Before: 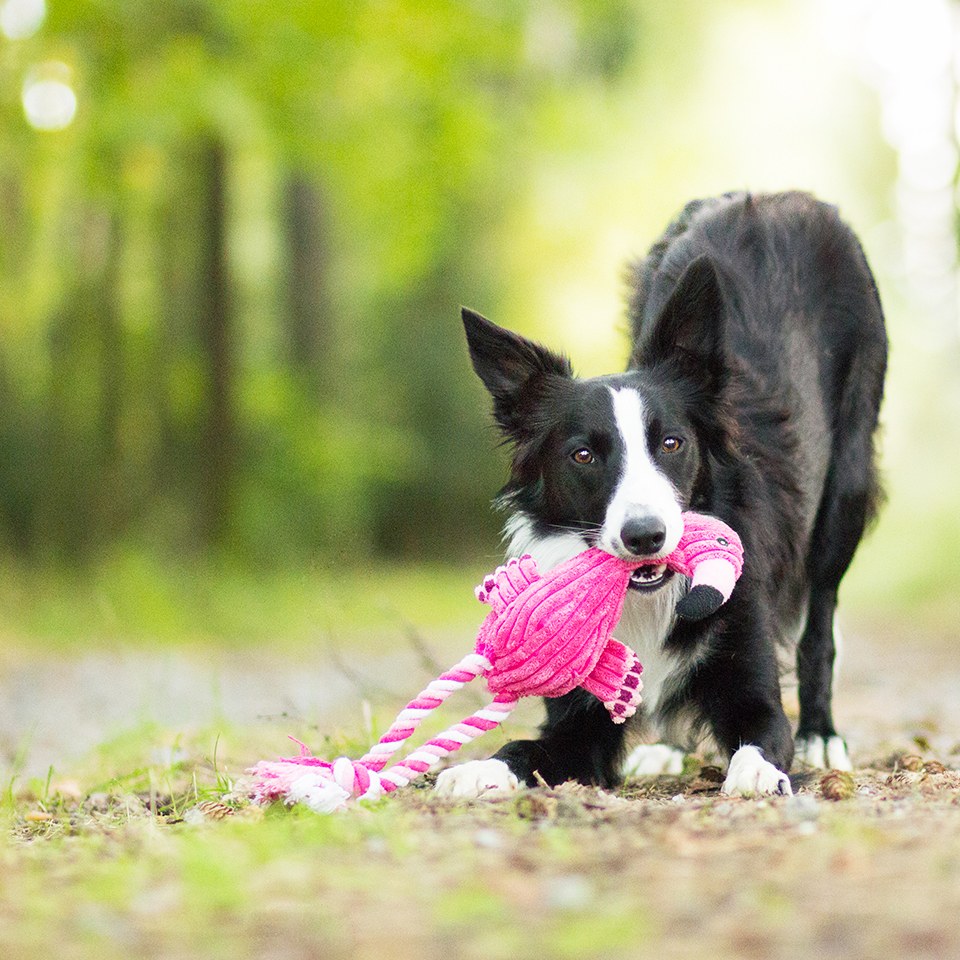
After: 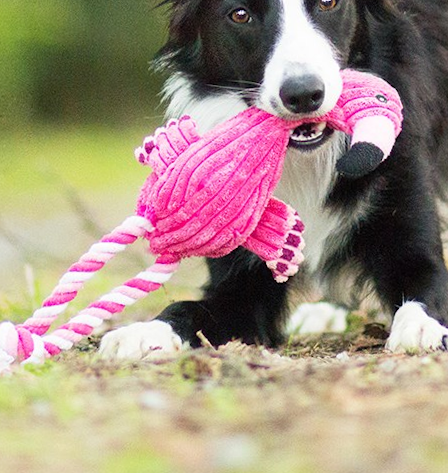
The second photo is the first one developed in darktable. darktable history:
rotate and perspective: rotation -1.17°, automatic cropping off
crop: left 35.976%, top 45.819%, right 18.162%, bottom 5.807%
